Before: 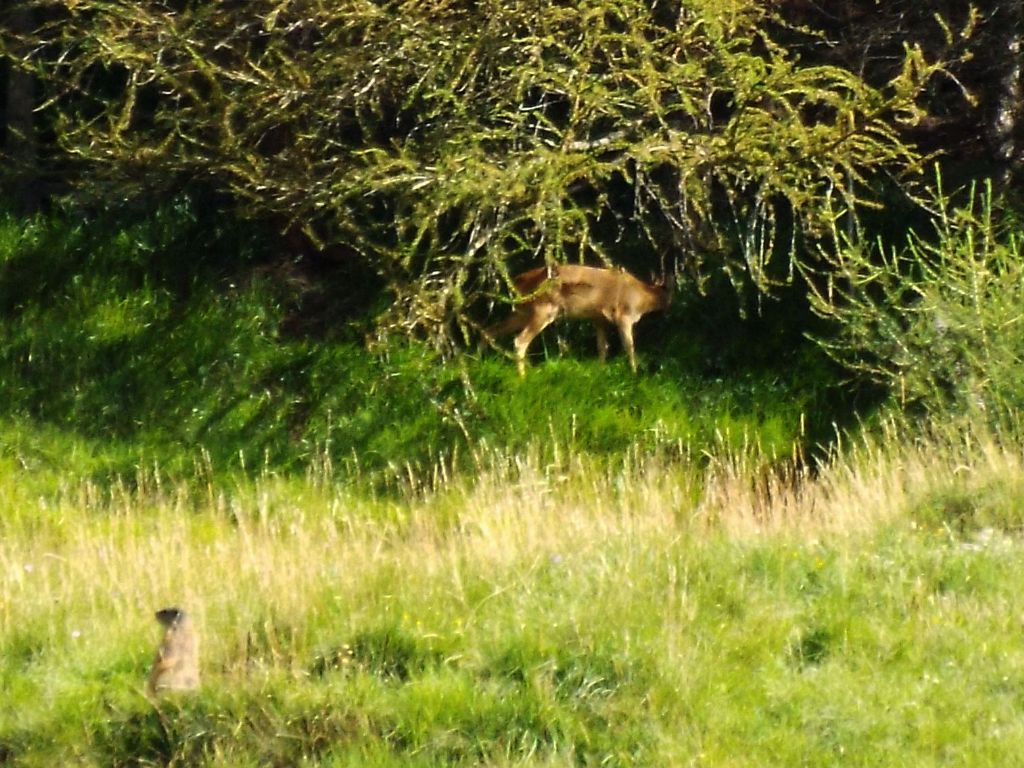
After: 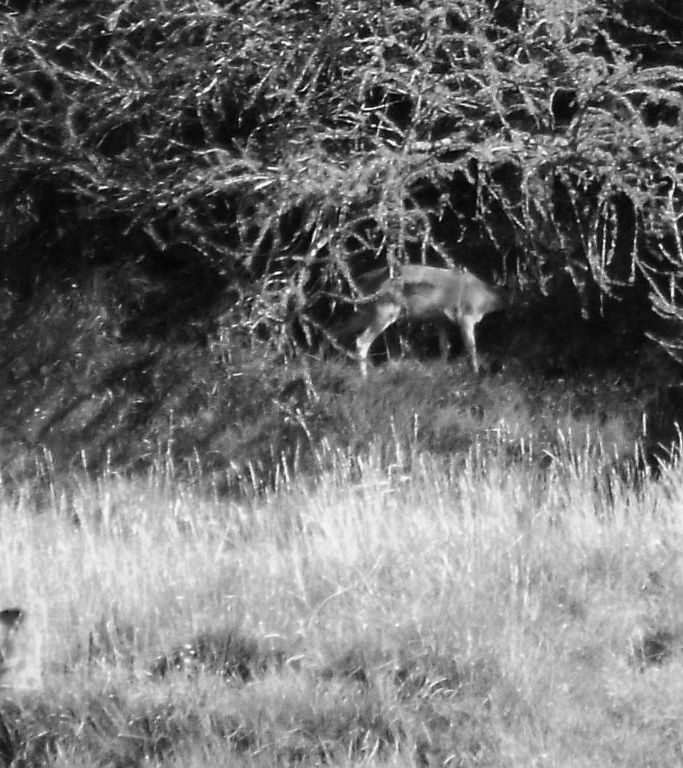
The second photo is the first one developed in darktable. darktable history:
crop and rotate: left 15.446%, right 17.836%
monochrome: a 32, b 64, size 2.3
